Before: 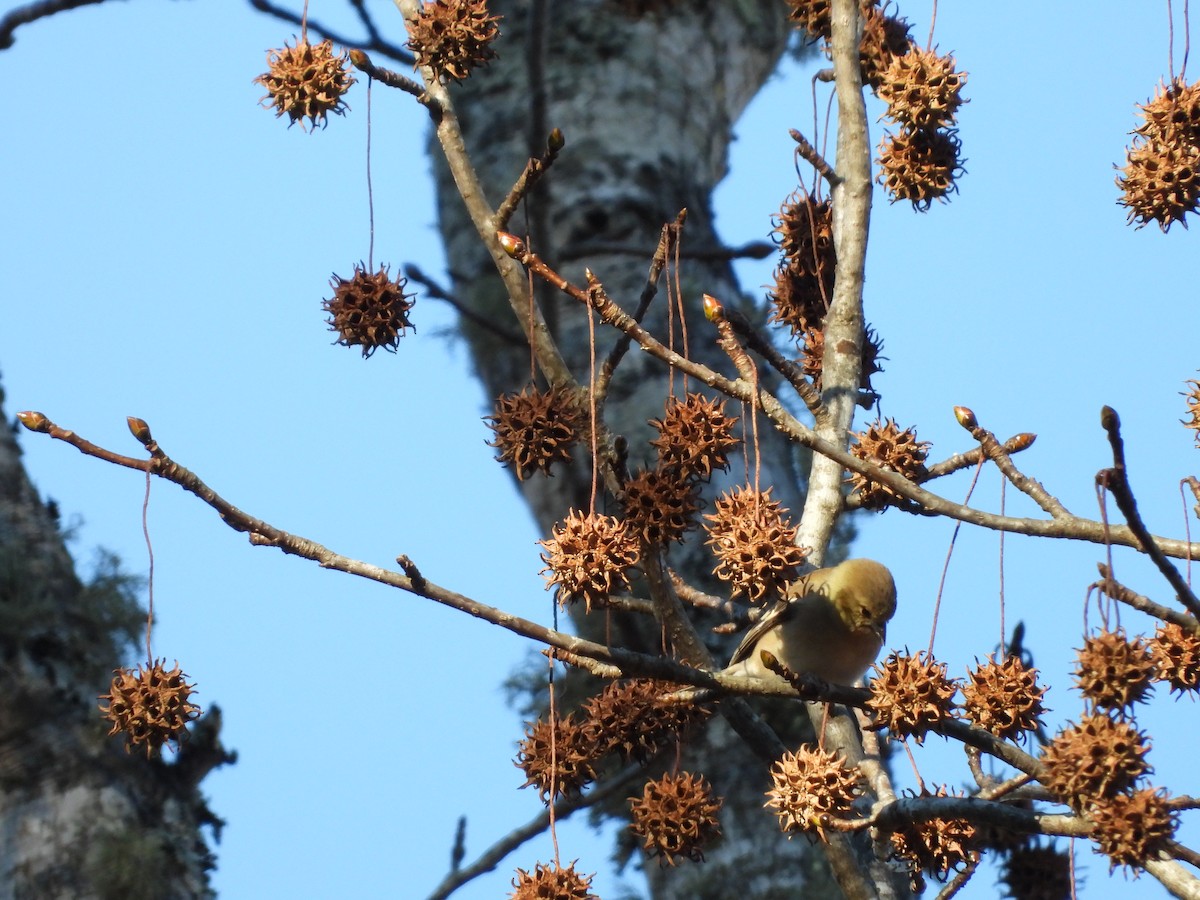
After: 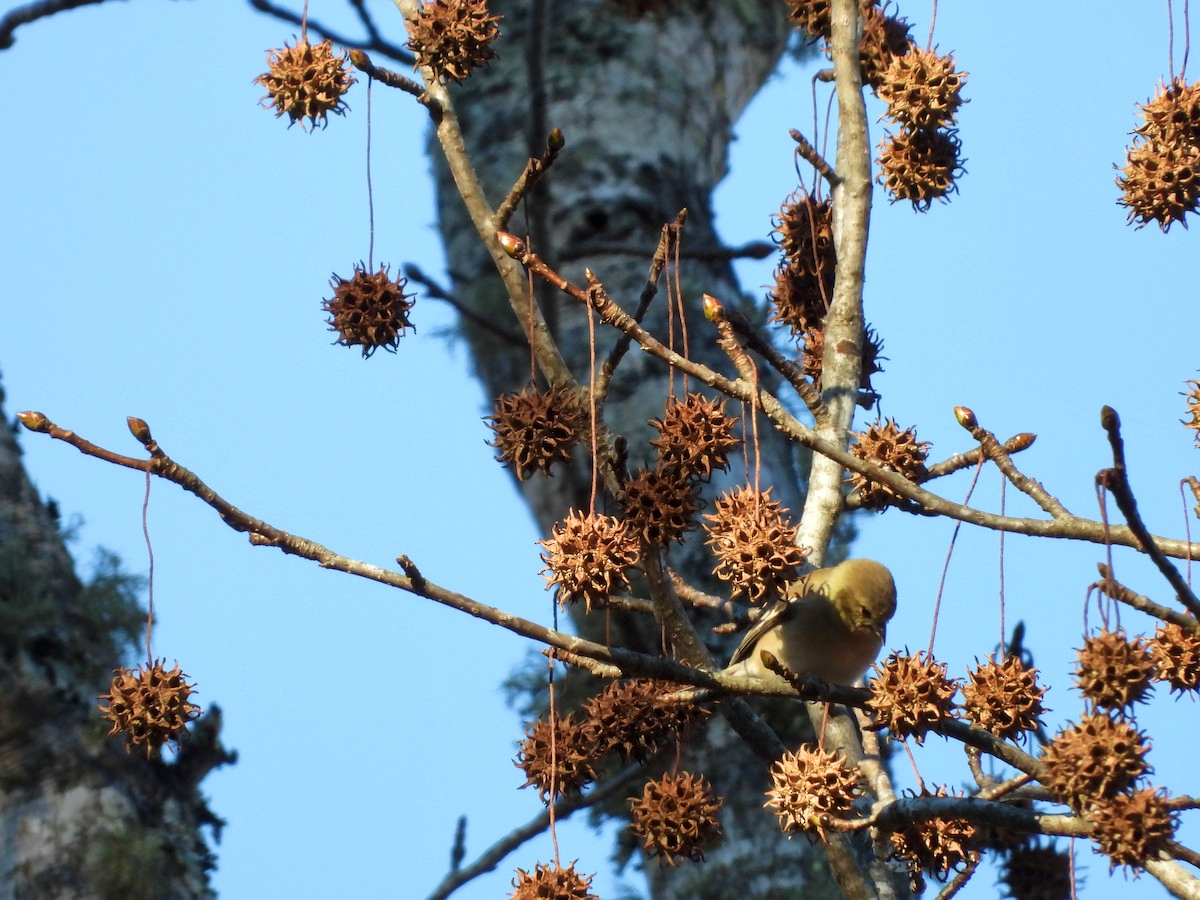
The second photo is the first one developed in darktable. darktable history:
local contrast: mode bilateral grid, contrast 20, coarseness 50, detail 119%, midtone range 0.2
velvia: on, module defaults
